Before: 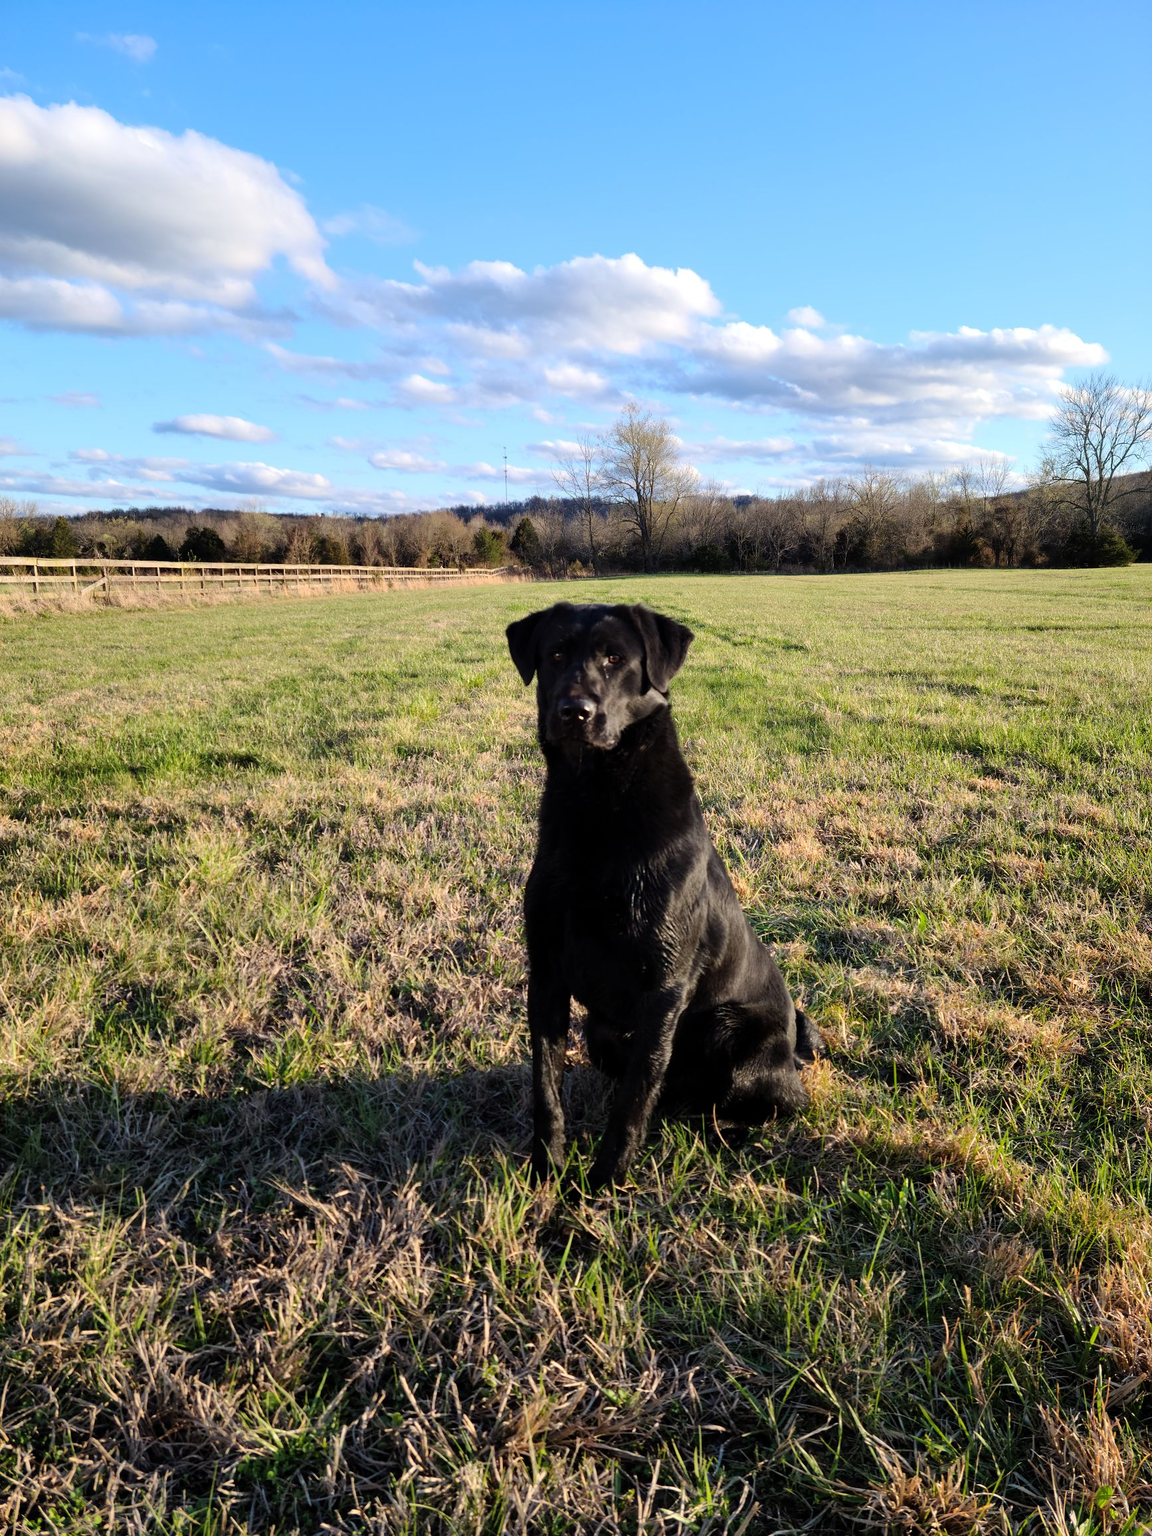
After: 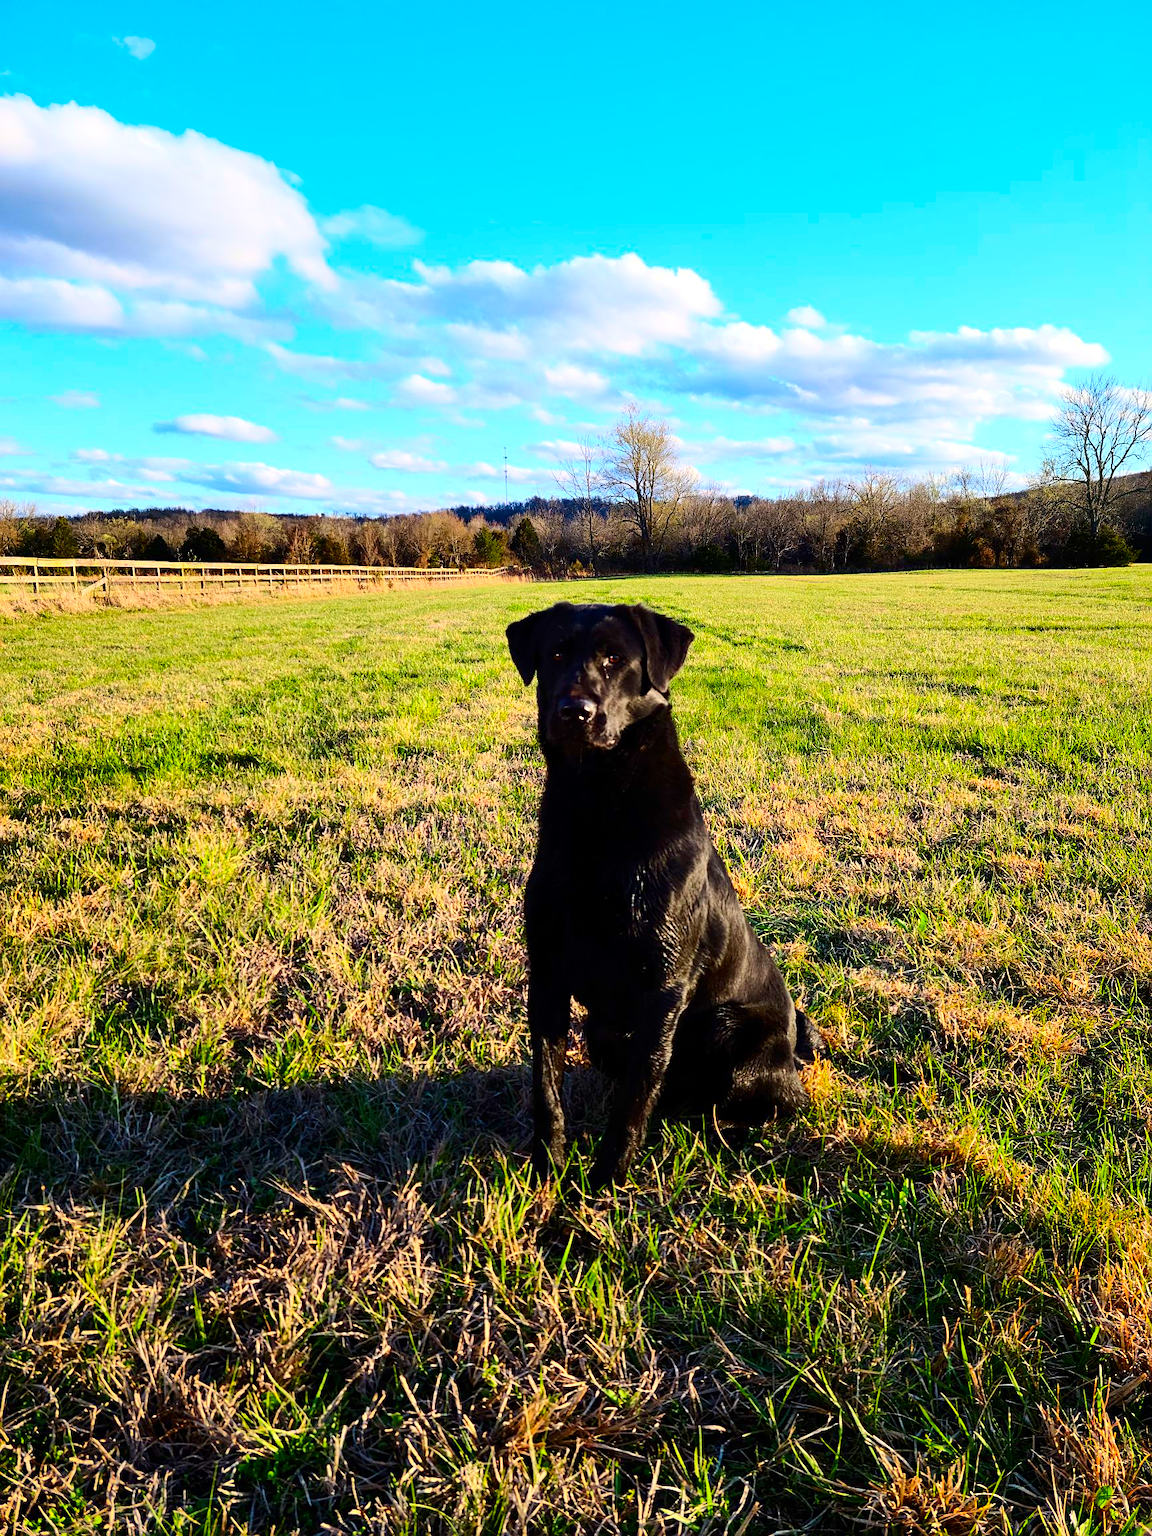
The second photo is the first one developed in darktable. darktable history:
contrast brightness saturation: contrast 0.264, brightness 0.016, saturation 0.871
sharpen: on, module defaults
